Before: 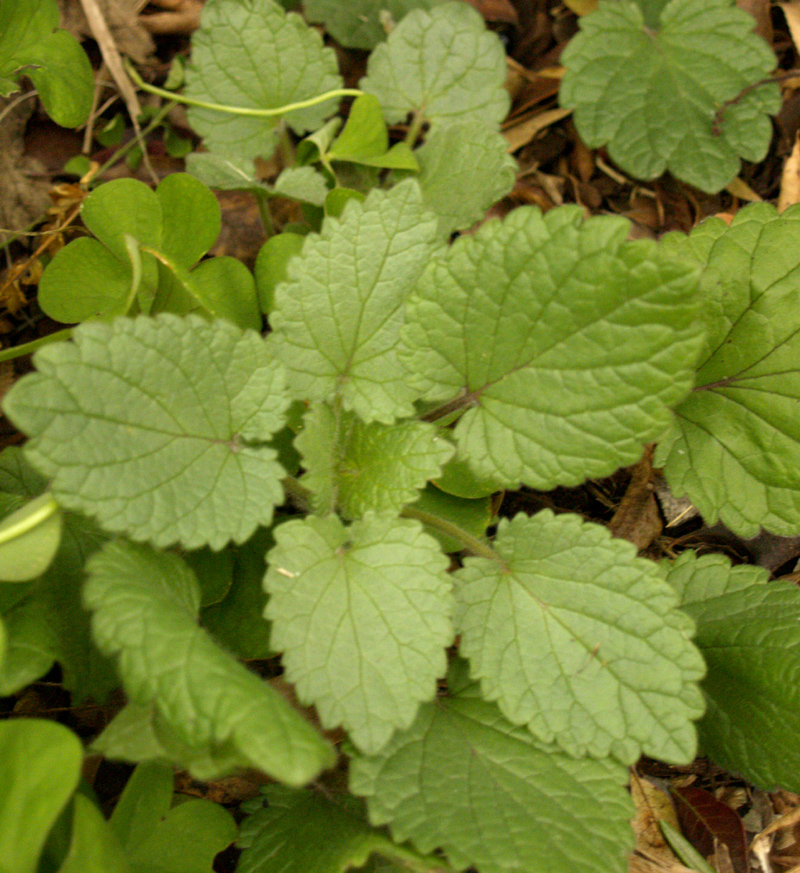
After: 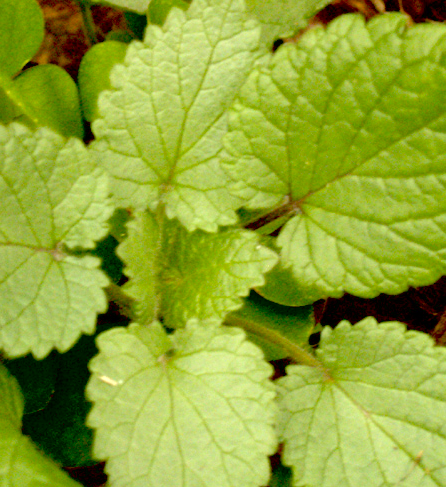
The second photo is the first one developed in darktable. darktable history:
exposure: black level correction 0.04, exposure 0.5 EV, compensate highlight preservation false
crop and rotate: left 22.13%, top 22.054%, right 22.026%, bottom 22.102%
contrast brightness saturation: saturation -0.05
